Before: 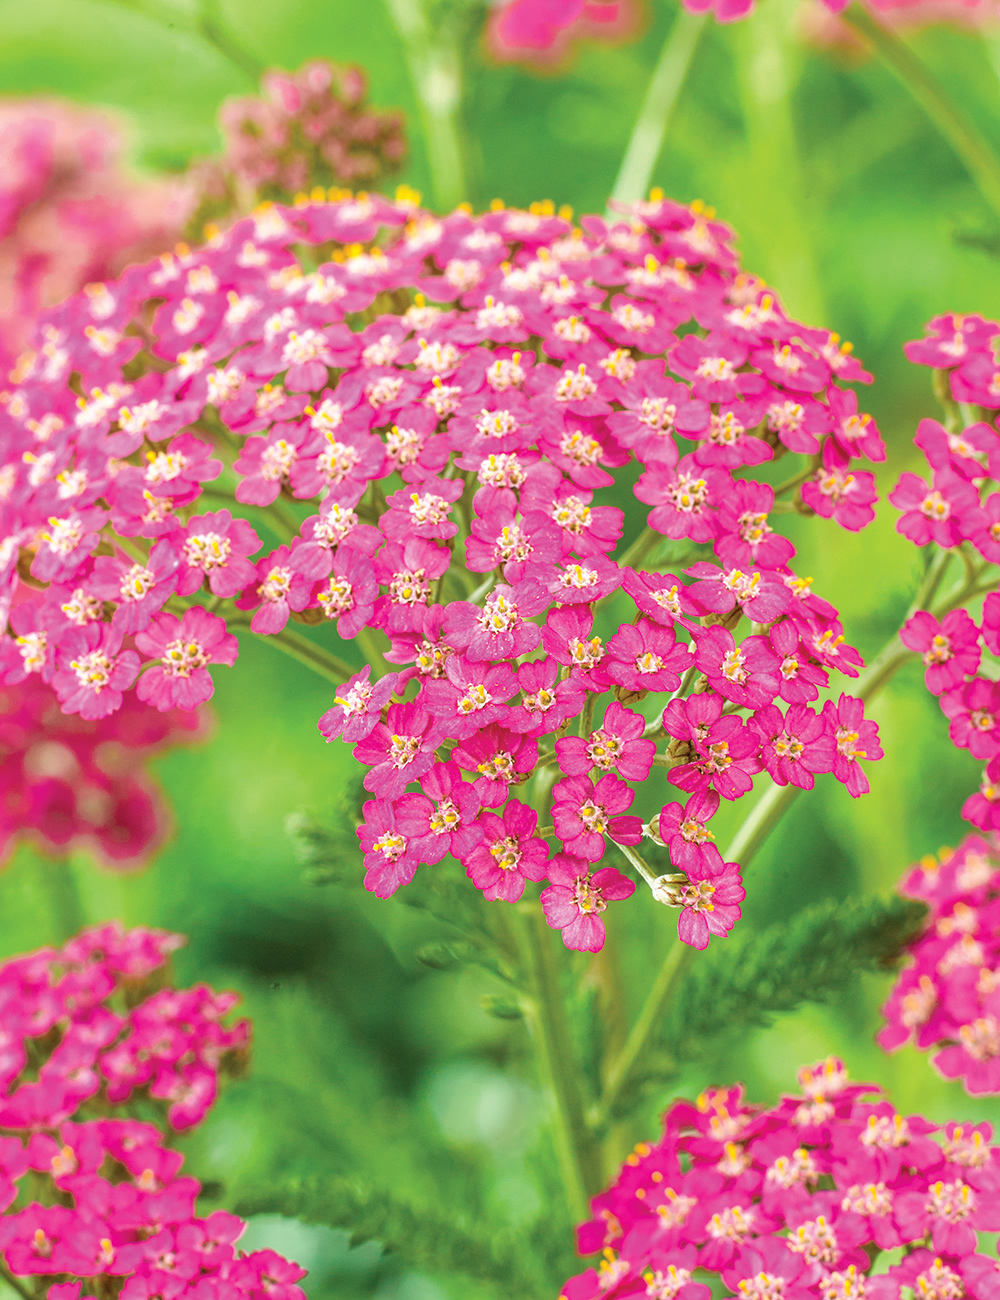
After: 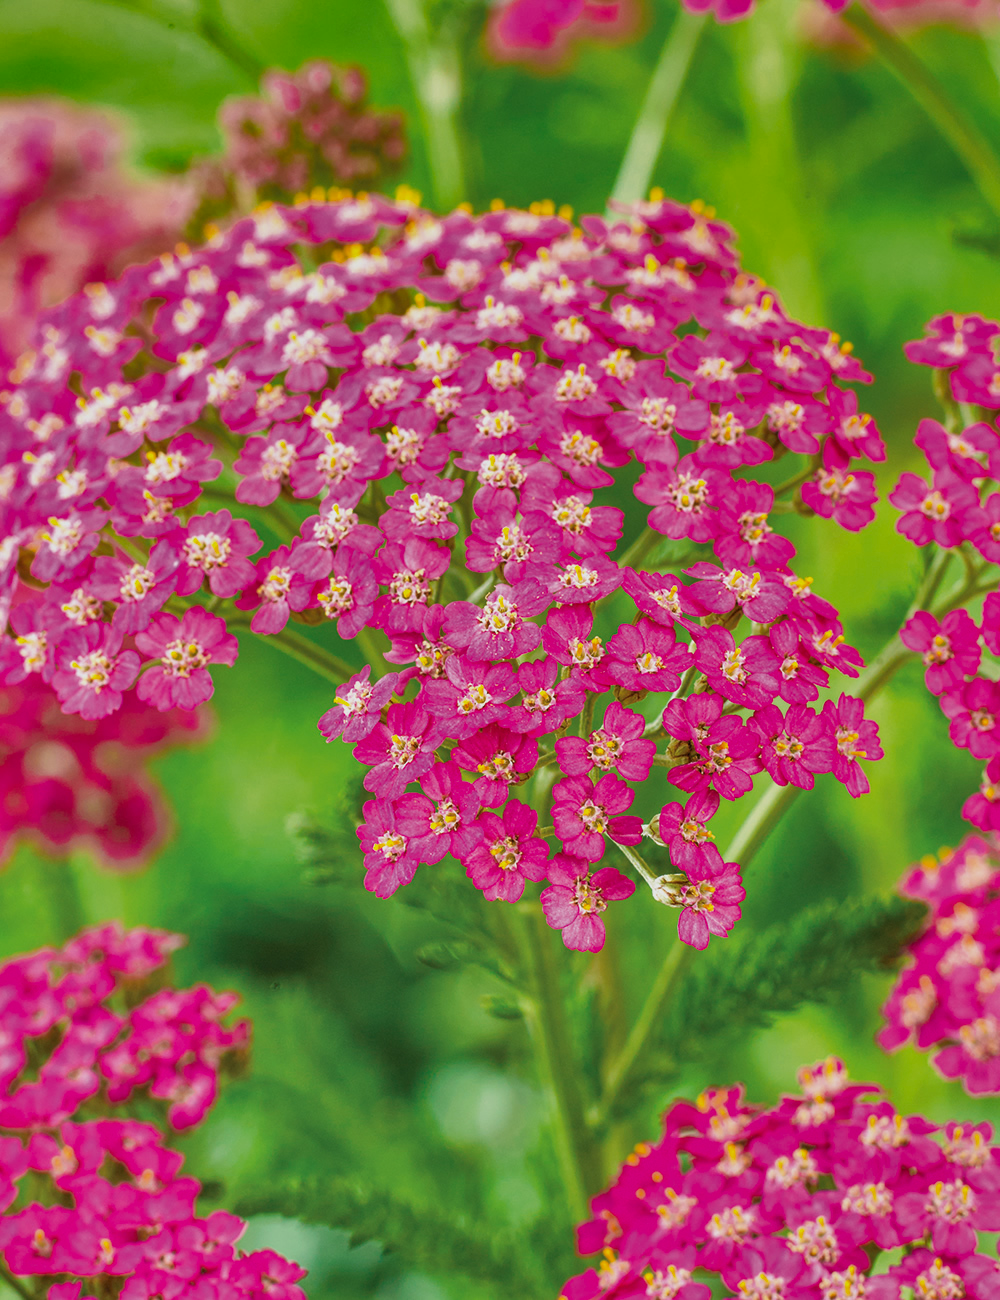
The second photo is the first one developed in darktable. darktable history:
shadows and highlights: shadows 81.95, white point adjustment -9.08, highlights -61.41, soften with gaussian
